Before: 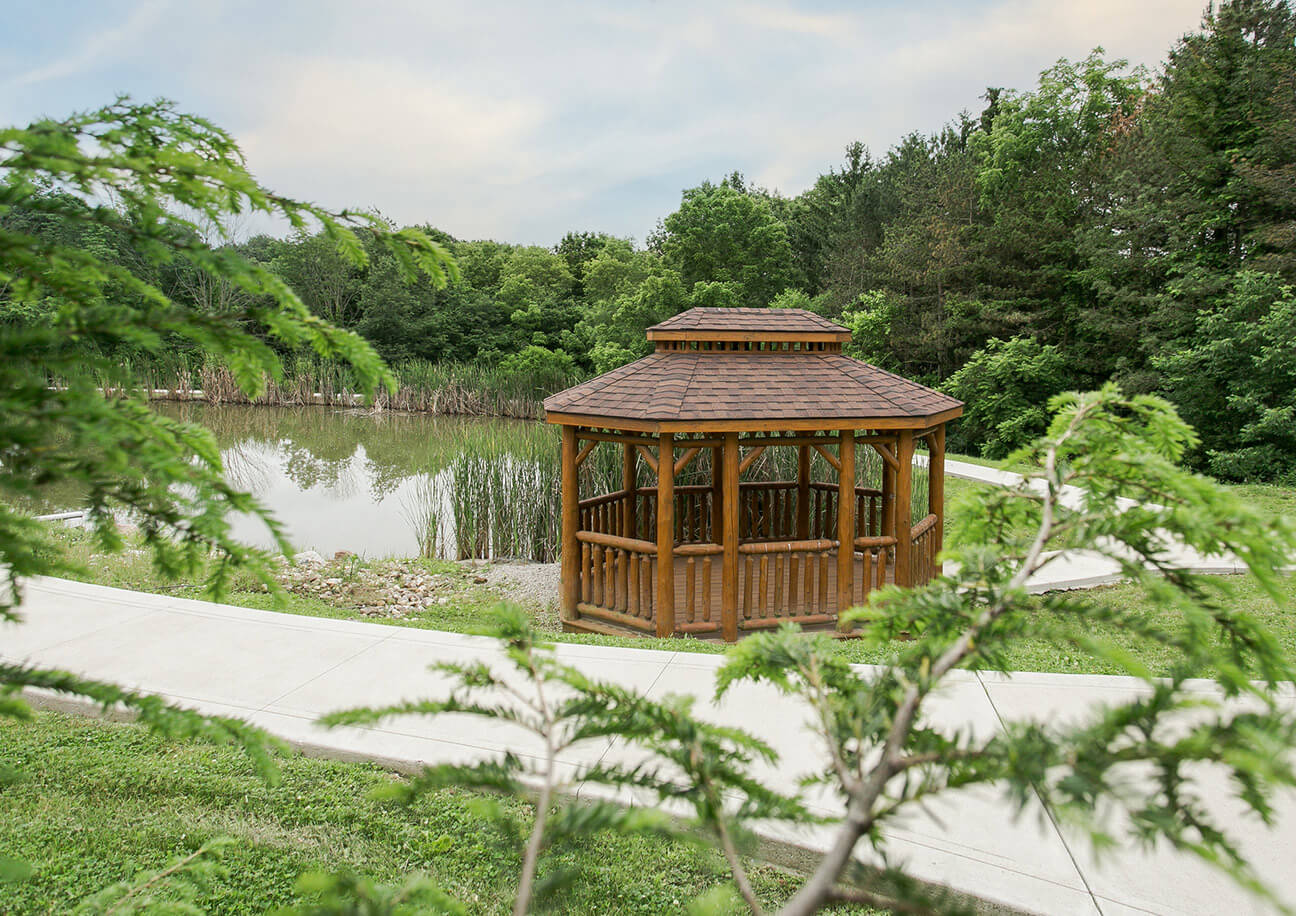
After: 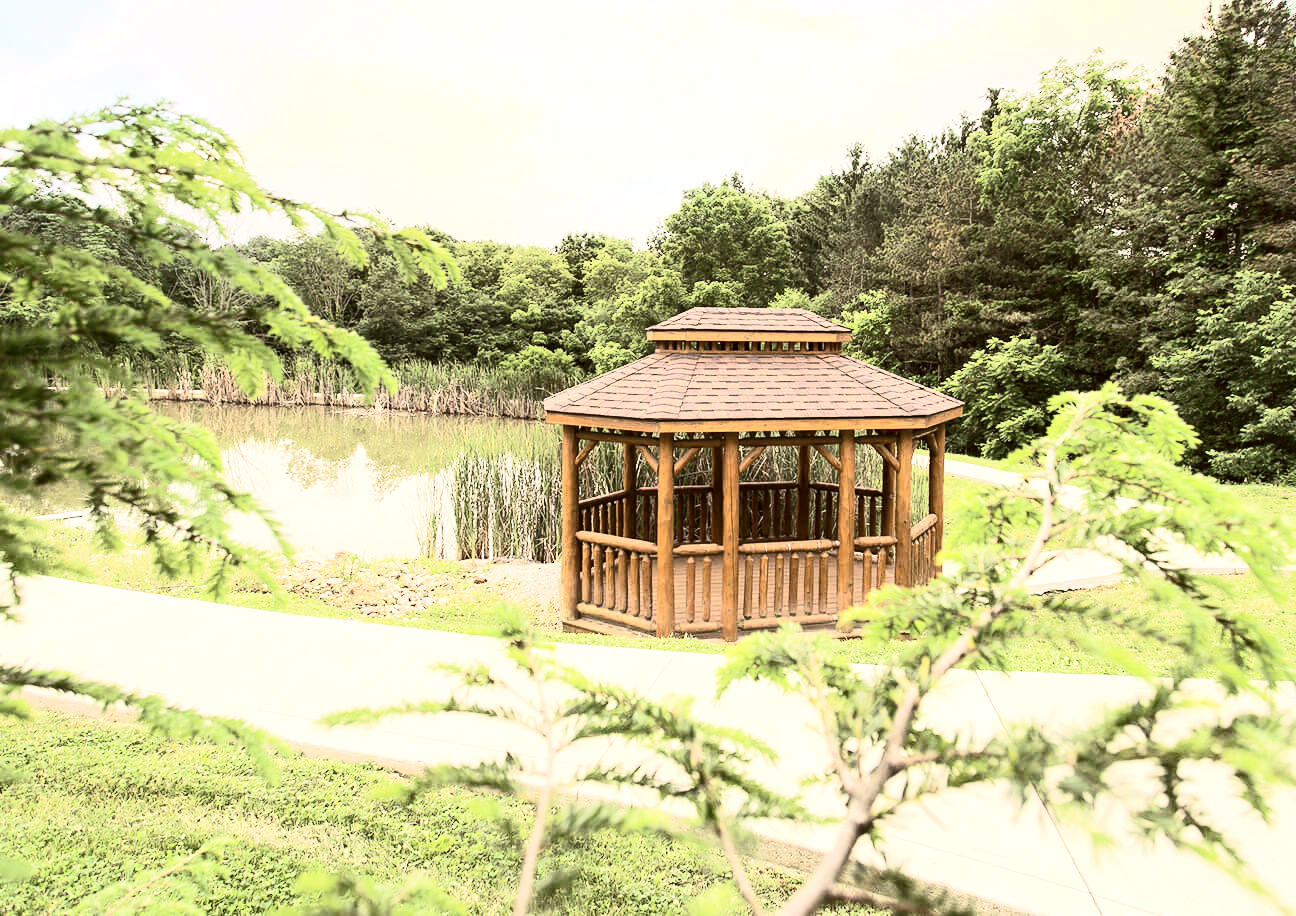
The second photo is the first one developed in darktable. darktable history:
tone curve: curves: ch0 [(0, 0) (0.003, 0.004) (0.011, 0.015) (0.025, 0.034) (0.044, 0.061) (0.069, 0.095) (0.1, 0.137) (0.136, 0.187) (0.177, 0.244) (0.224, 0.308) (0.277, 0.415) (0.335, 0.532) (0.399, 0.642) (0.468, 0.747) (0.543, 0.829) (0.623, 0.886) (0.709, 0.924) (0.801, 0.951) (0.898, 0.975) (1, 1)], color space Lab, independent channels, preserve colors none
color correction: highlights a* 6.18, highlights b* 7.83, shadows a* 5.54, shadows b* 7.18, saturation 0.922
tone equalizer: -8 EV -0.755 EV, -7 EV -0.735 EV, -6 EV -0.594 EV, -5 EV -0.385 EV, -3 EV 0.396 EV, -2 EV 0.6 EV, -1 EV 0.698 EV, +0 EV 0.77 EV, edges refinement/feathering 500, mask exposure compensation -1.57 EV, preserve details guided filter
